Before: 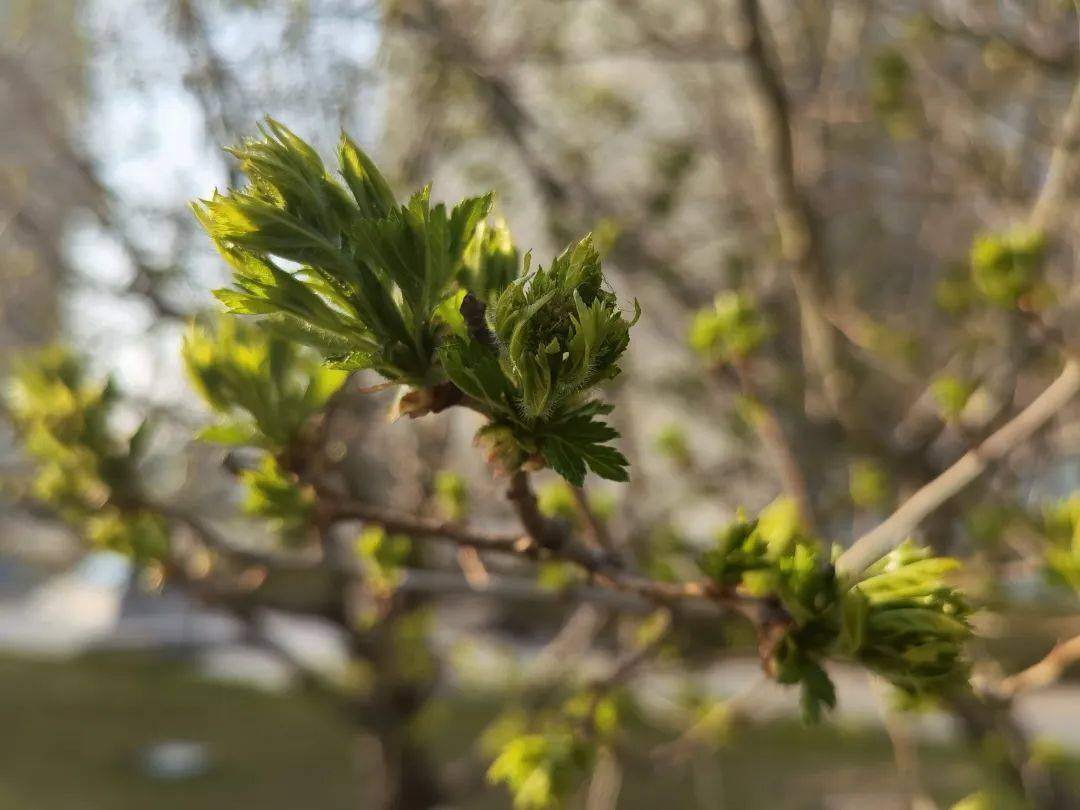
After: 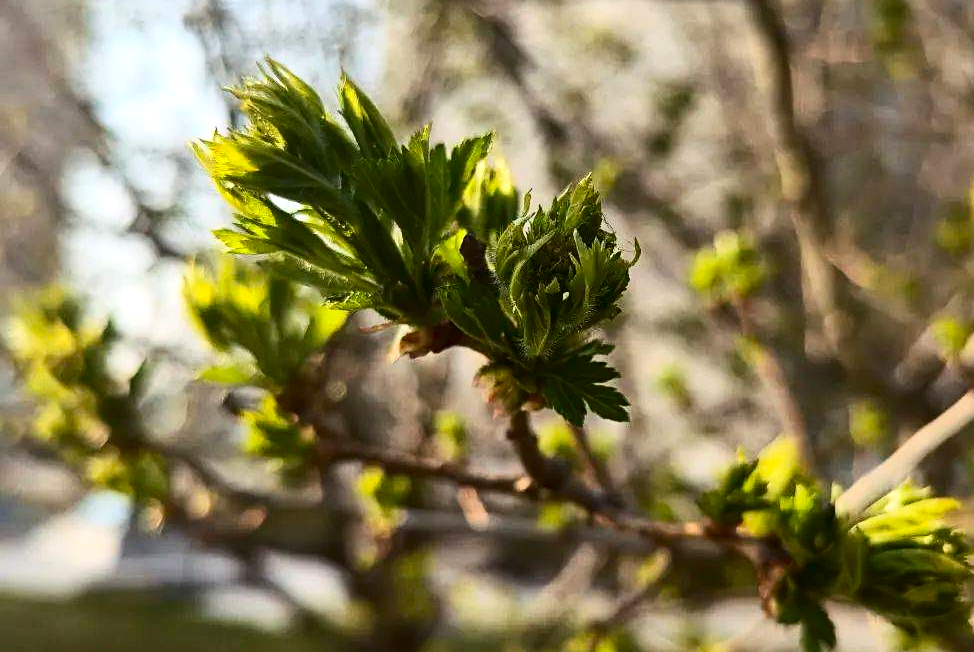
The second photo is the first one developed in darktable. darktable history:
contrast brightness saturation: contrast 0.292
sharpen: radius 2.482, amount 0.327
exposure: exposure 0.191 EV, compensate highlight preservation false
crop: top 7.461%, right 9.798%, bottom 11.955%
